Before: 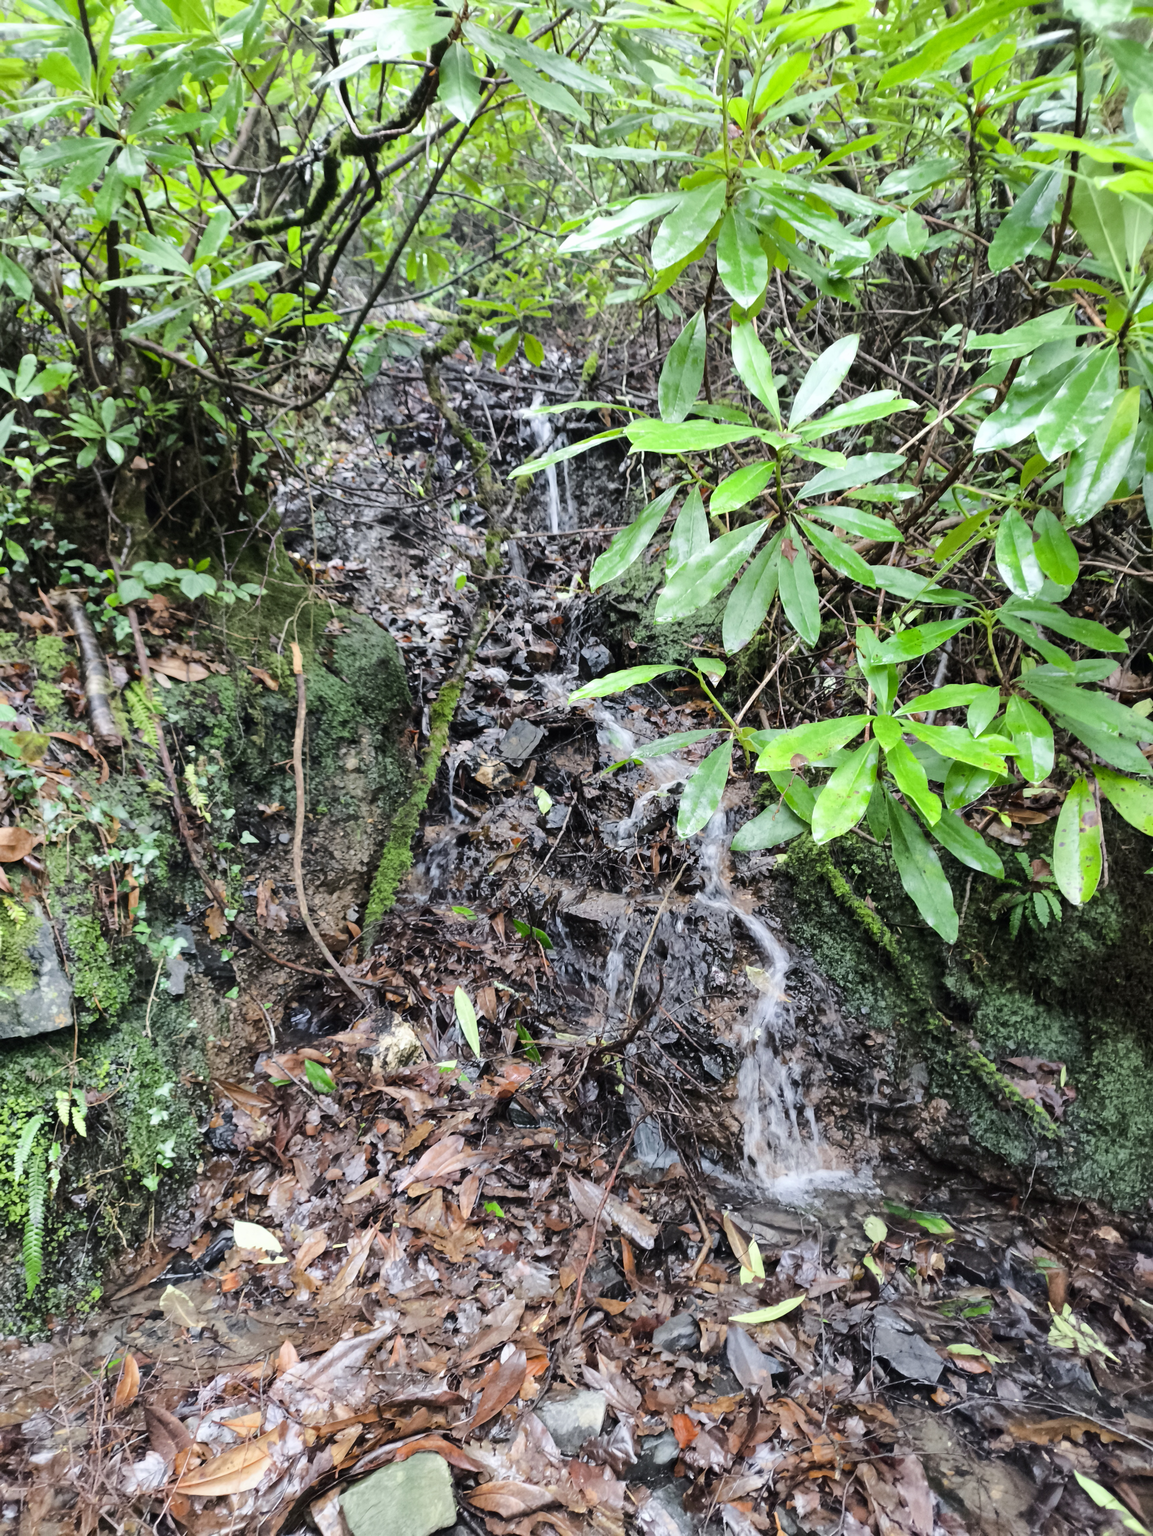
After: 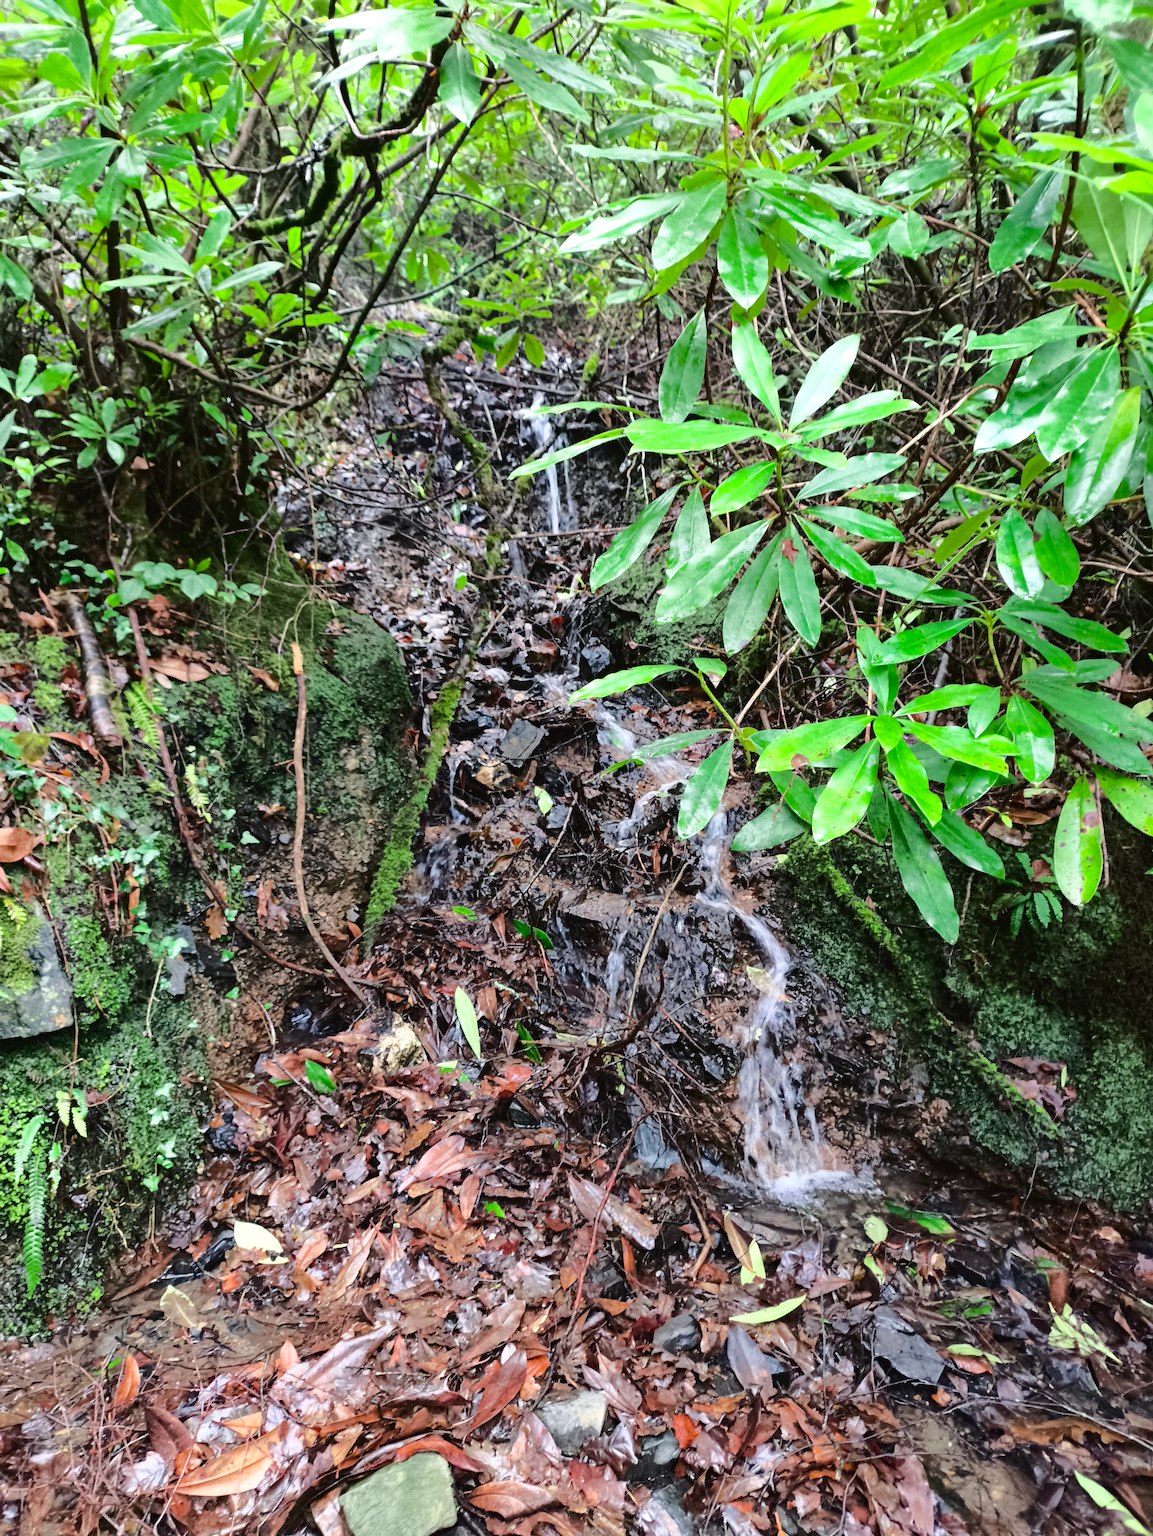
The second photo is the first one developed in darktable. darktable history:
tone equalizer: on, module defaults
tone curve: curves: ch0 [(0, 0.021) (0.059, 0.053) (0.212, 0.18) (0.337, 0.304) (0.495, 0.505) (0.725, 0.731) (0.89, 0.919) (1, 1)]; ch1 [(0, 0) (0.094, 0.081) (0.311, 0.282) (0.421, 0.417) (0.479, 0.475) (0.54, 0.55) (0.615, 0.65) (0.683, 0.688) (1, 1)]; ch2 [(0, 0) (0.257, 0.217) (0.44, 0.431) (0.498, 0.507) (0.603, 0.598) (1, 1)], color space Lab, independent channels, preserve colors none
haze removal: compatibility mode true, adaptive false
